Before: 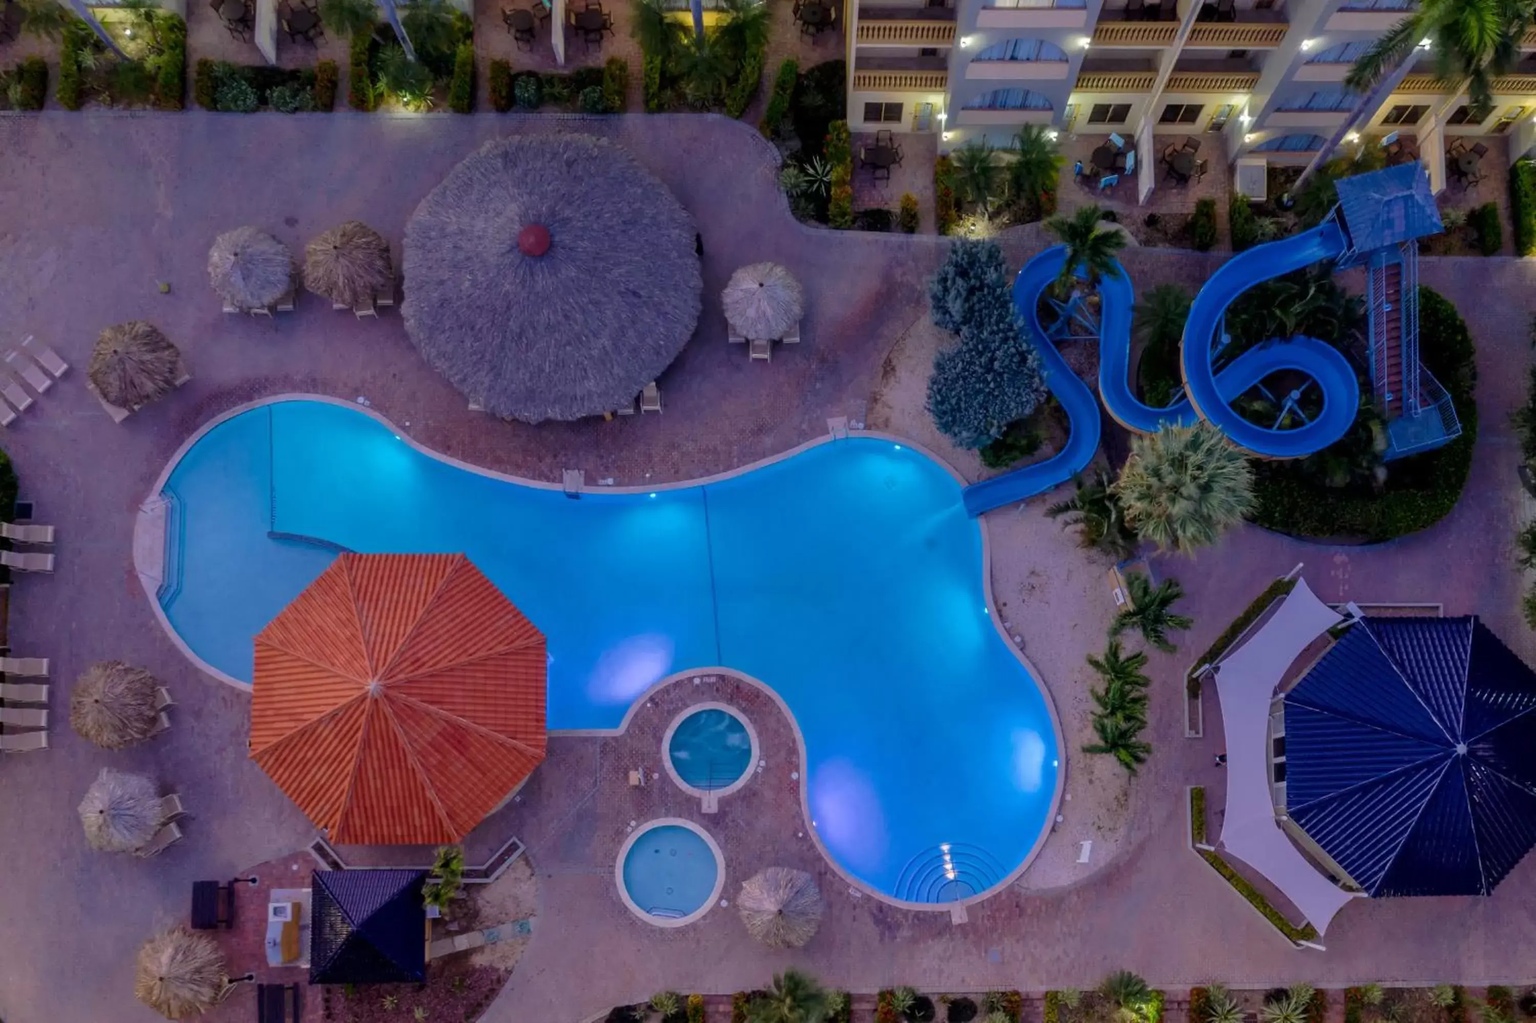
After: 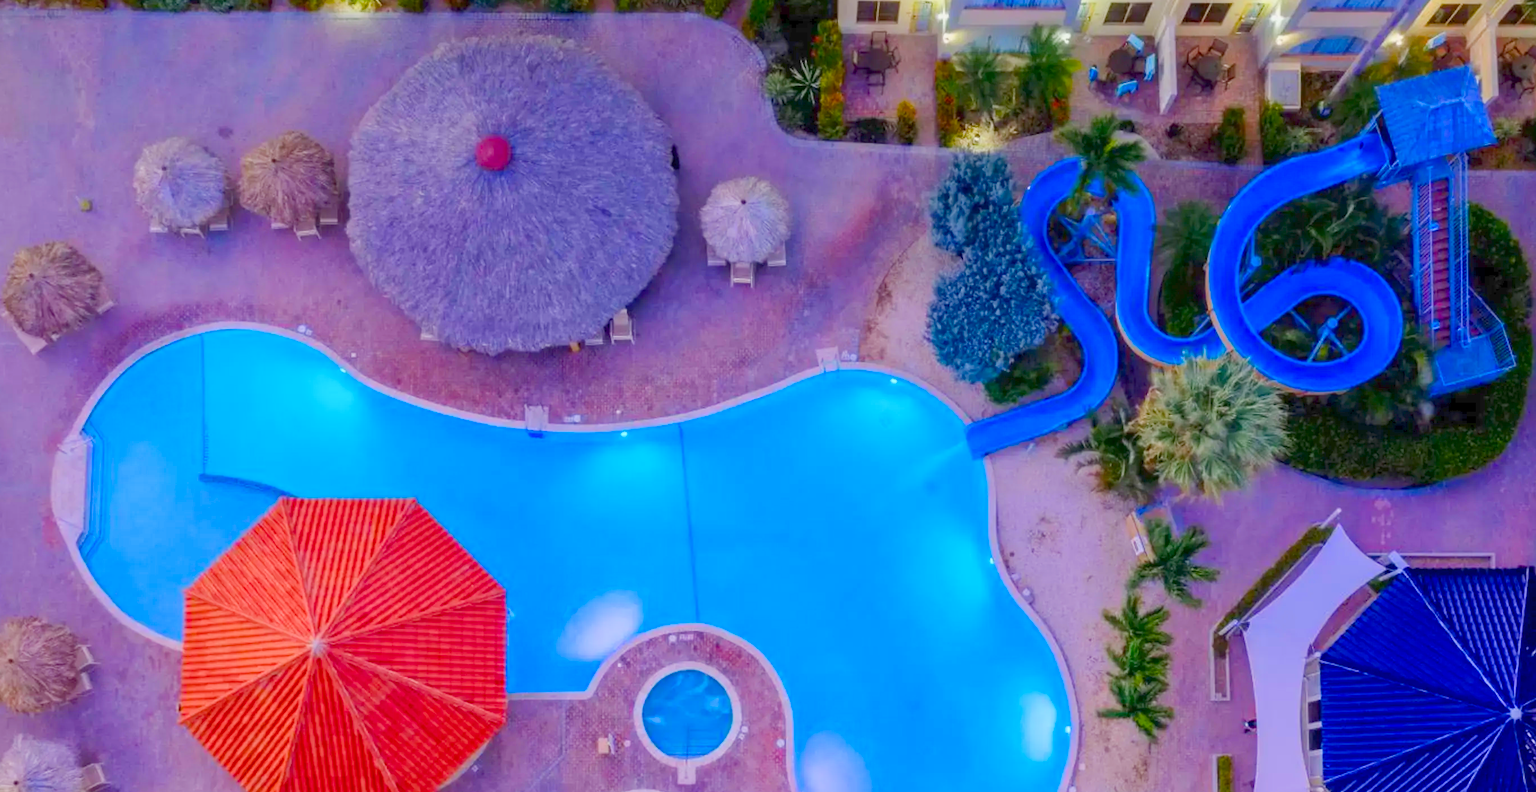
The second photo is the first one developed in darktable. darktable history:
exposure: exposure 0.568 EV, compensate exposure bias true, compensate highlight preservation false
crop: left 5.698%, top 9.968%, right 3.59%, bottom 19.507%
contrast brightness saturation: contrast 0.204, brightness 0.169, saturation 0.224
color balance rgb: perceptual saturation grading › global saturation 0.606%, perceptual saturation grading › highlights -16.839%, perceptual saturation grading › mid-tones 32.823%, perceptual saturation grading › shadows 50.31%, contrast -29.9%
